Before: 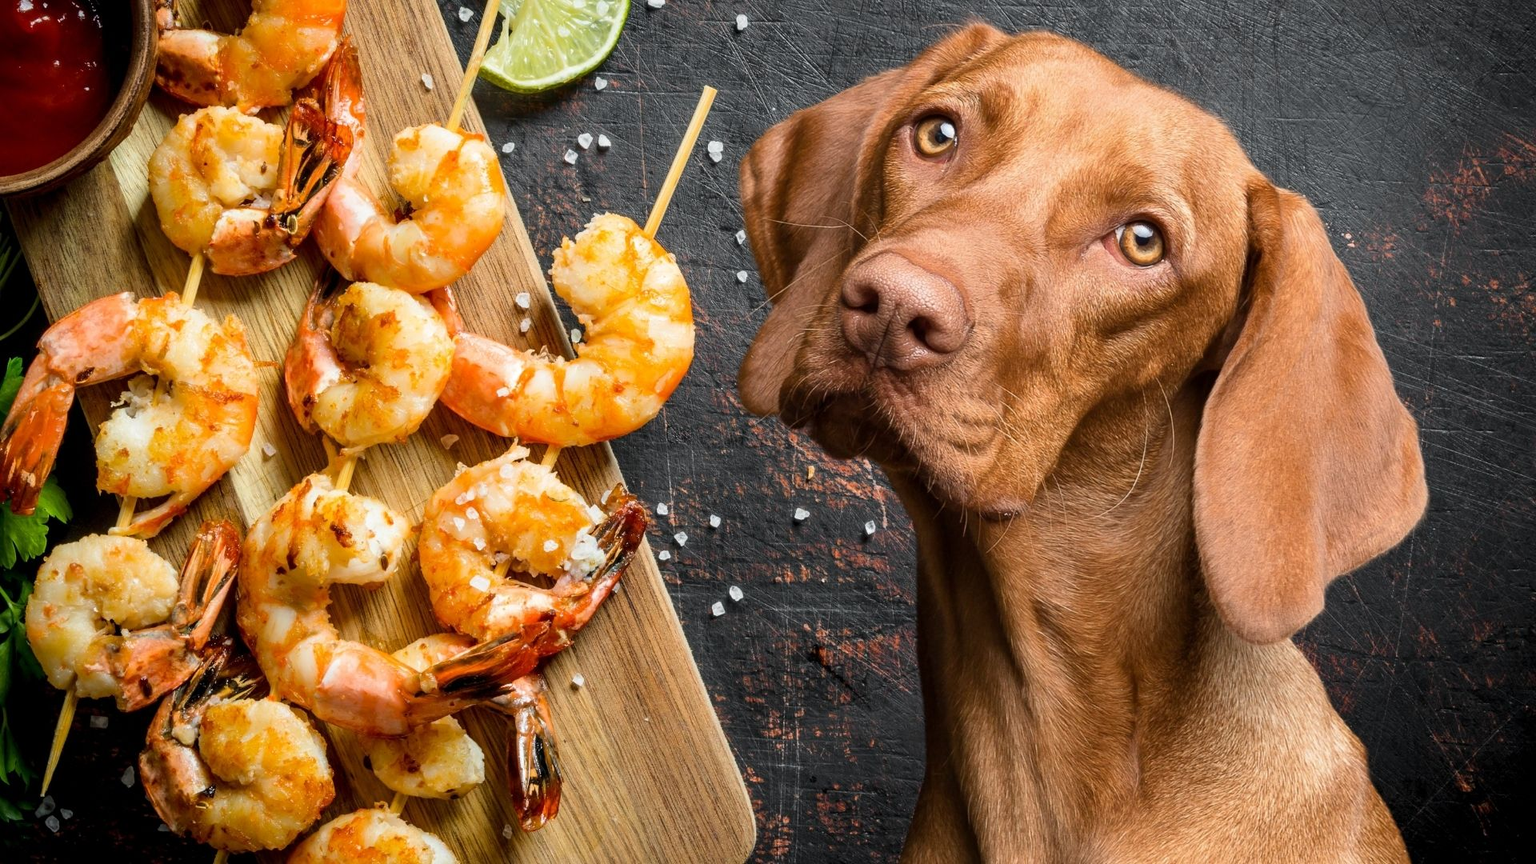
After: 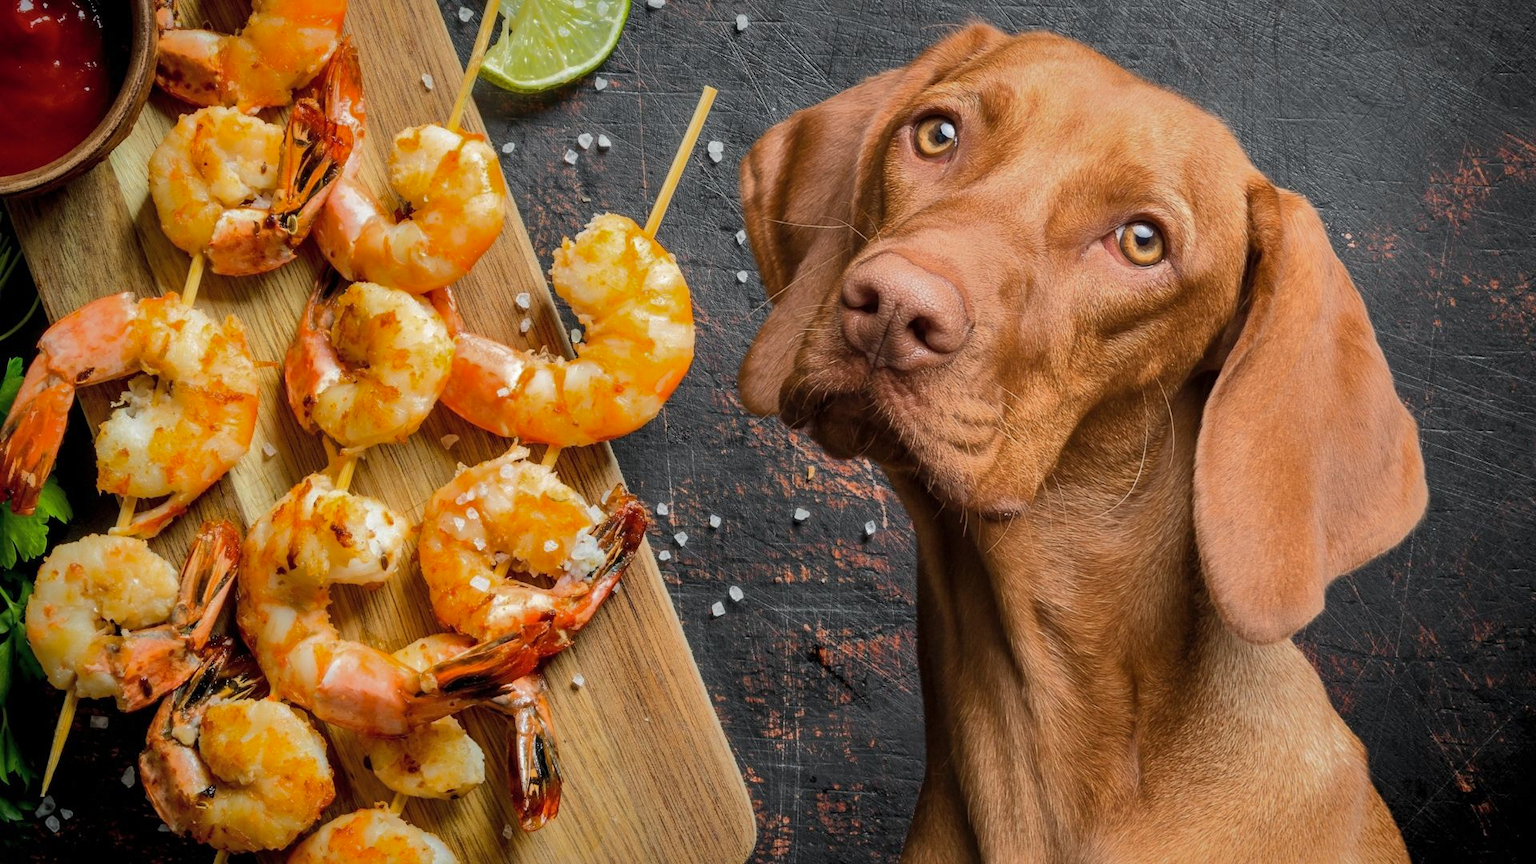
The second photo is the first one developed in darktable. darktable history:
white balance: emerald 1
shadows and highlights: shadows 38.43, highlights -74.54
